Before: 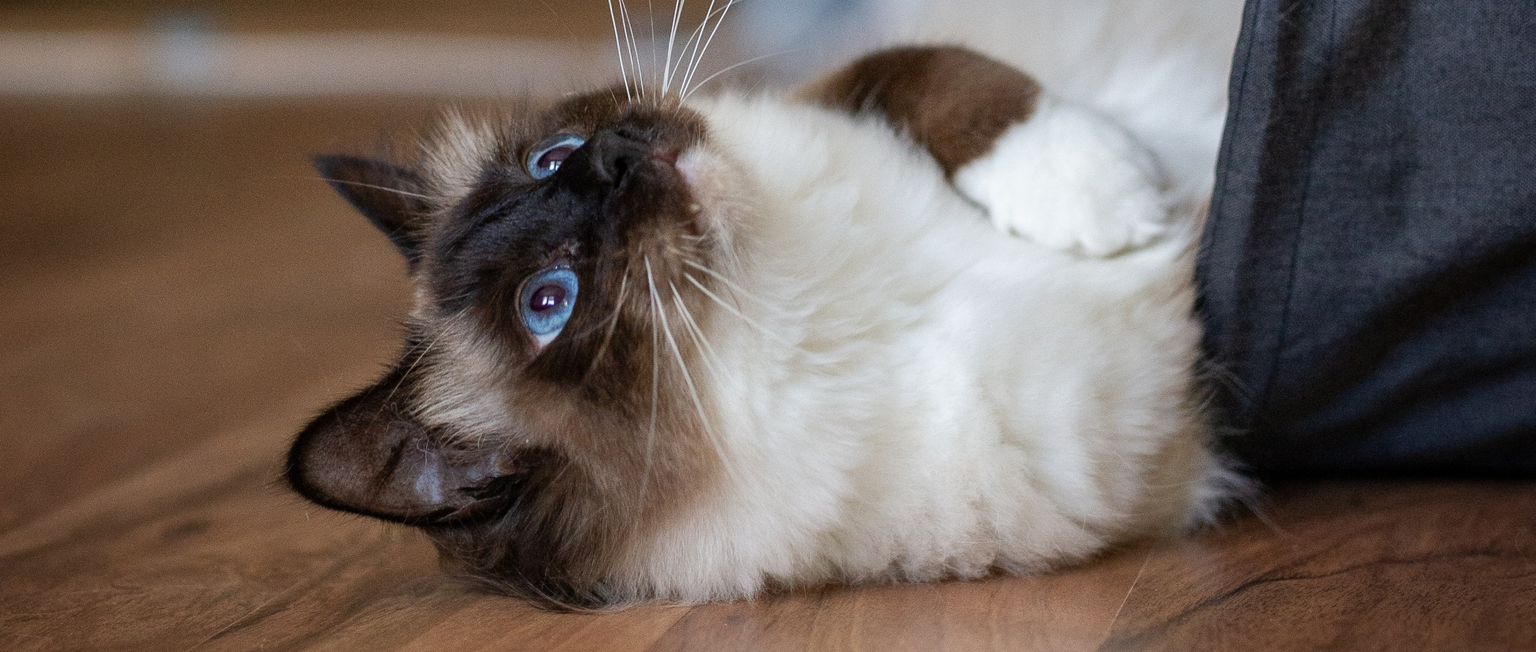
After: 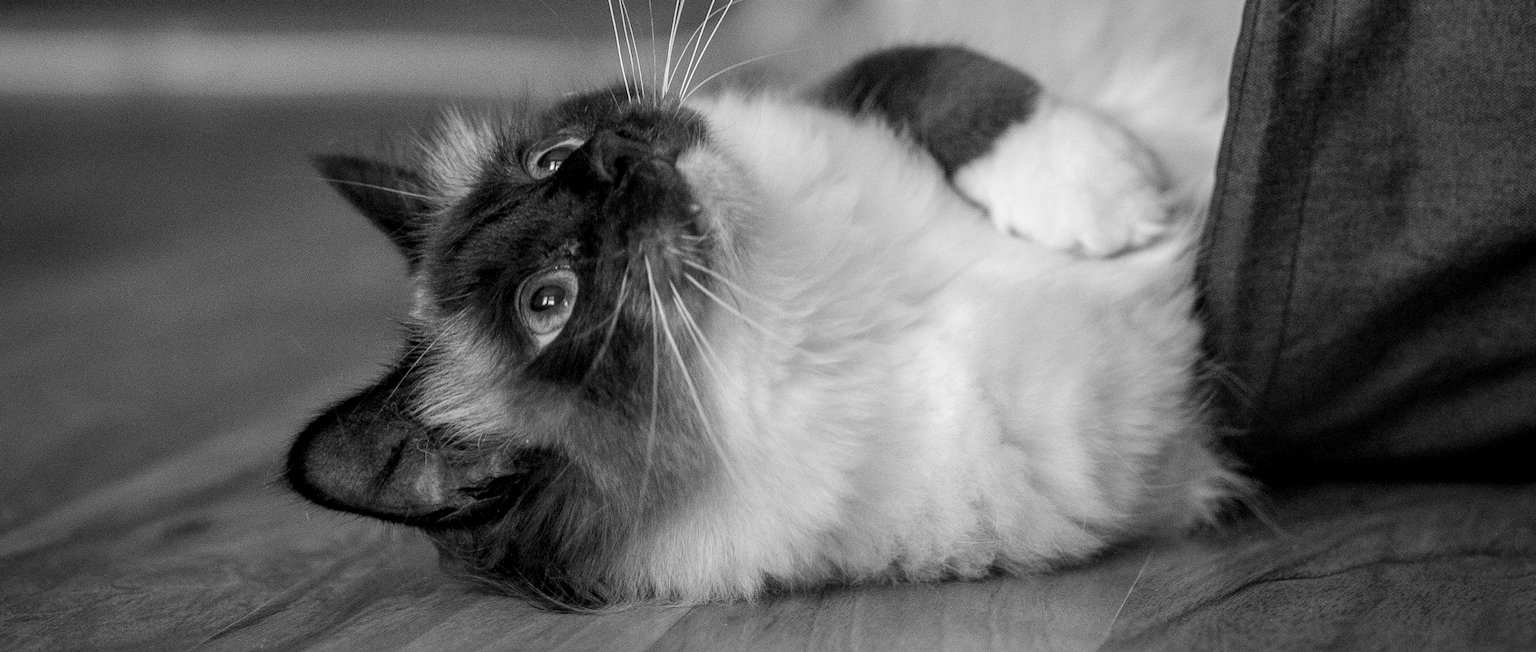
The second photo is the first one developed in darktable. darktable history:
monochrome: a -35.87, b 49.73, size 1.7
white balance: emerald 1
local contrast: on, module defaults
